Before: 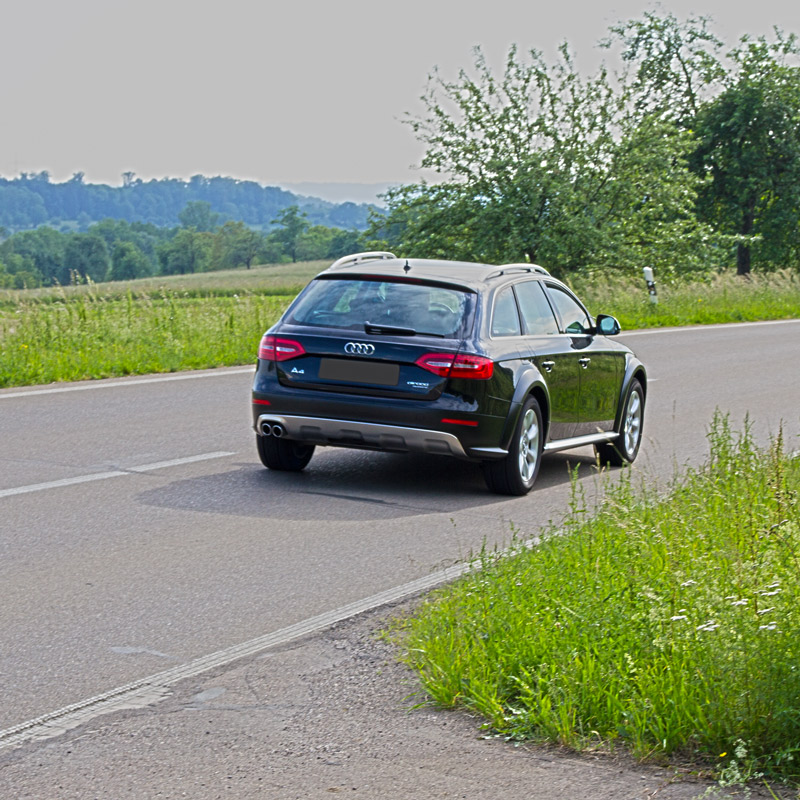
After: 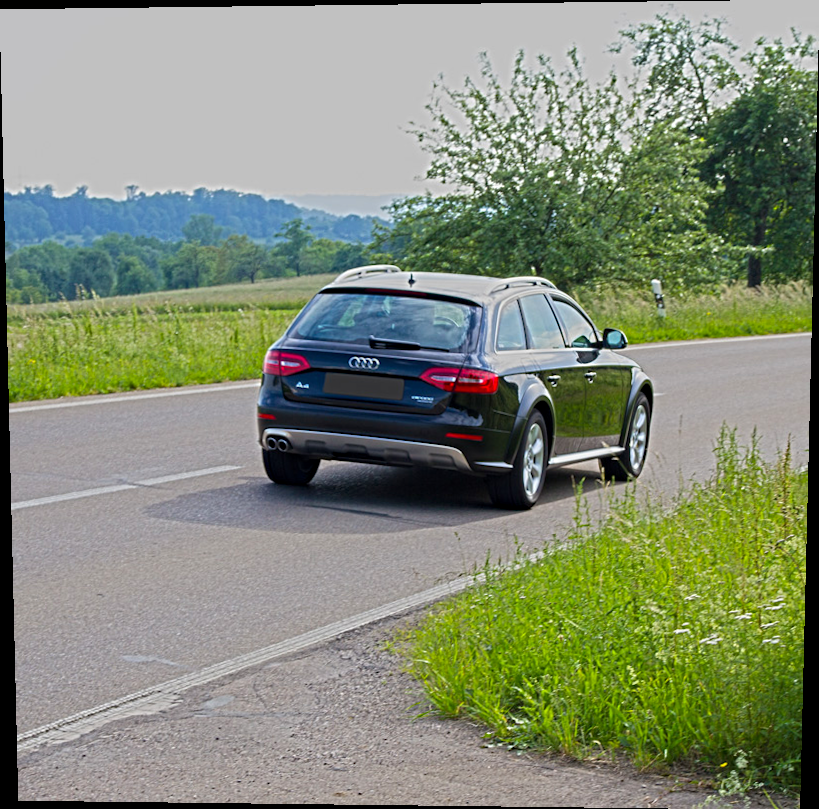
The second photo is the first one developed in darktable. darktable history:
haze removal: compatibility mode true, adaptive false
rotate and perspective: lens shift (vertical) 0.048, lens shift (horizontal) -0.024, automatic cropping off
